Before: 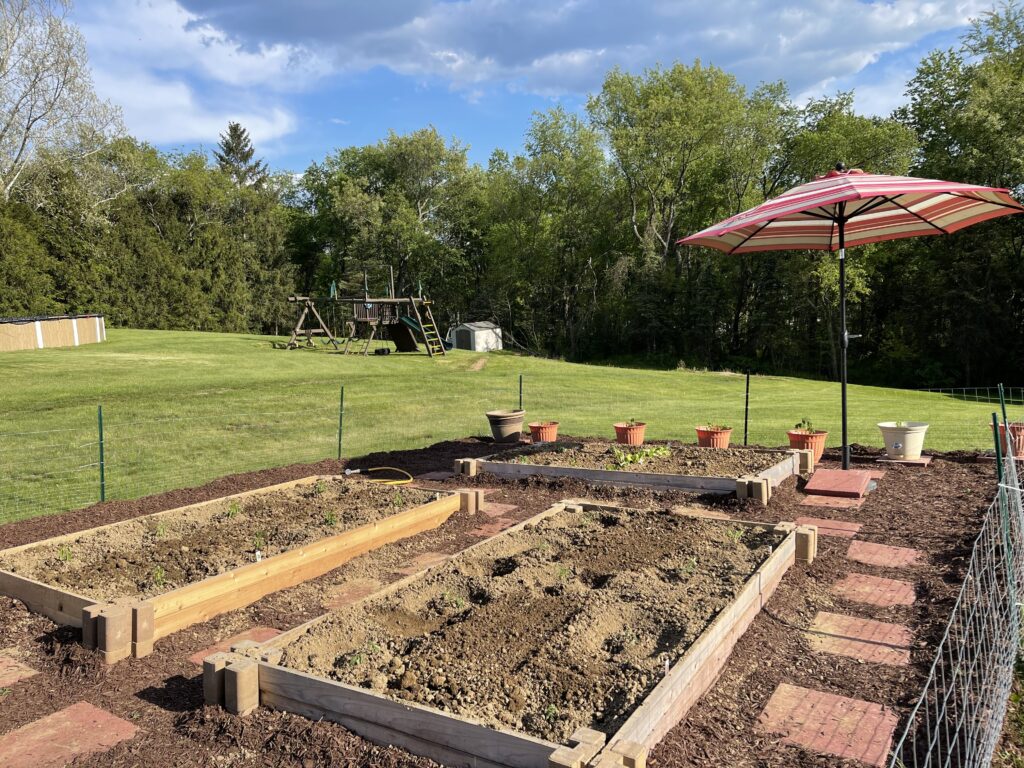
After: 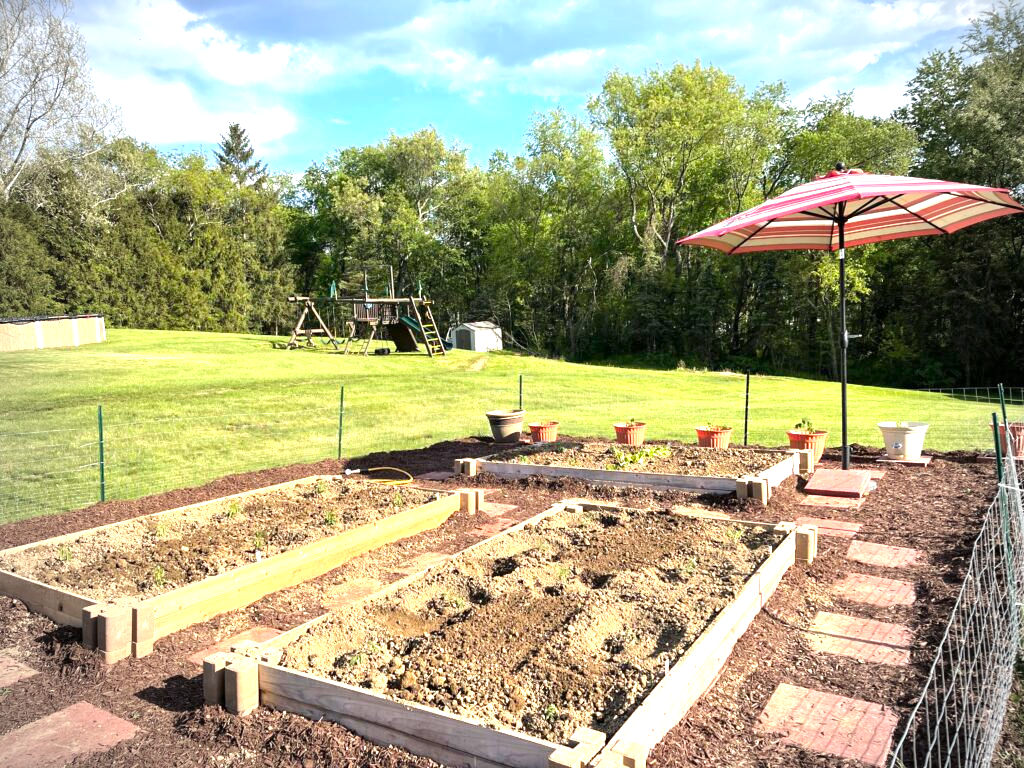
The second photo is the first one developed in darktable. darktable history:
vignetting: fall-off start 71.82%
exposure: exposure 1.246 EV, compensate highlight preservation false
local contrast: mode bilateral grid, contrast 9, coarseness 26, detail 110%, midtone range 0.2
